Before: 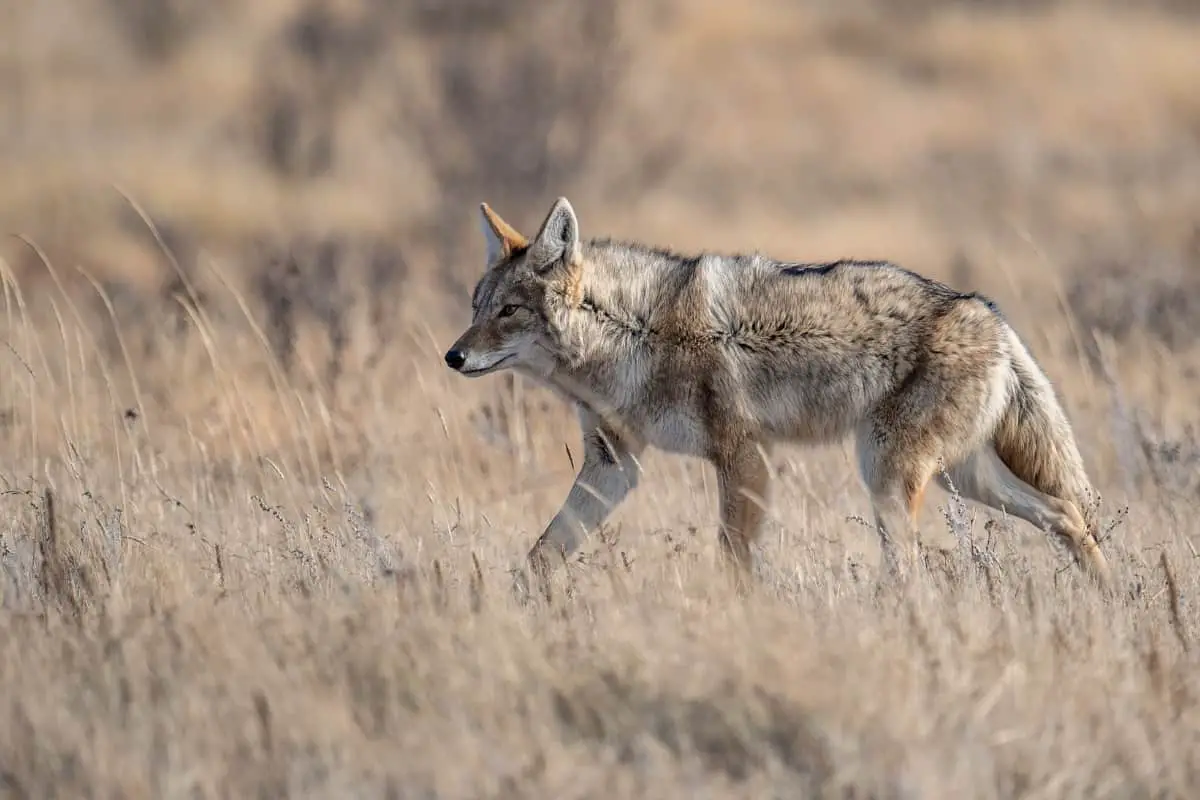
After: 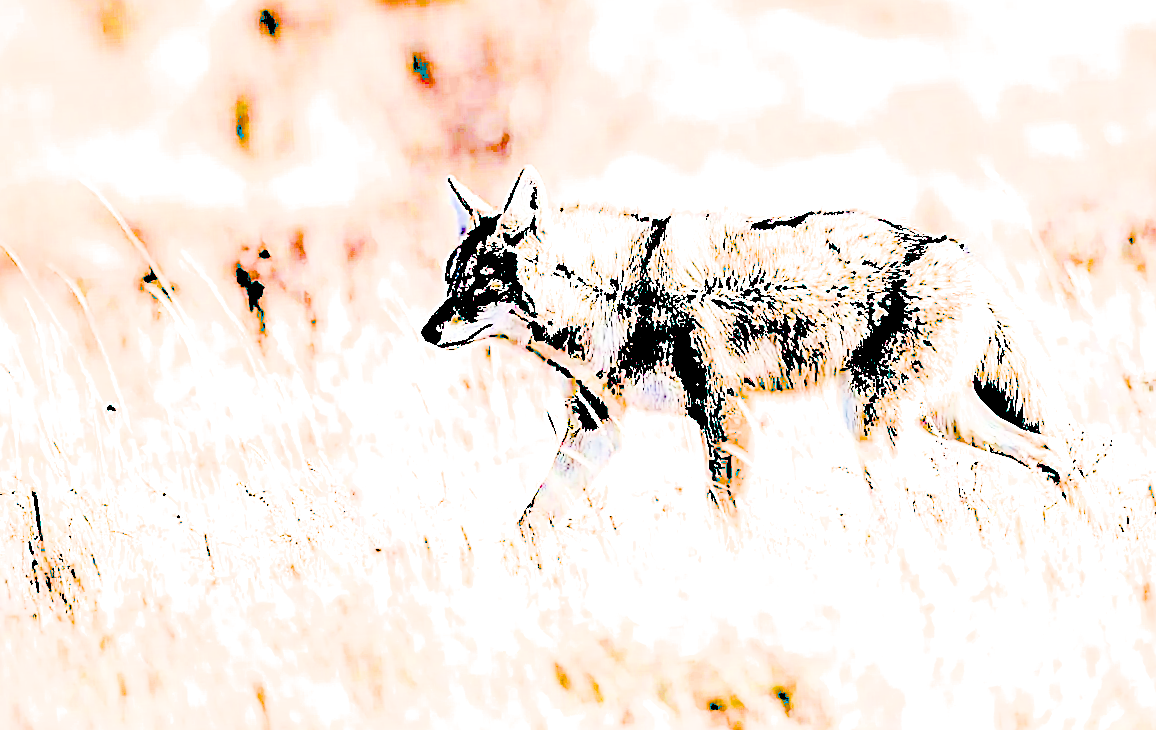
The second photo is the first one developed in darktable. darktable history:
exposure: black level correction 0.1, exposure 3 EV, compensate highlight preservation false
rotate and perspective: rotation -3.52°, crop left 0.036, crop right 0.964, crop top 0.081, crop bottom 0.919
sharpen: on, module defaults
filmic rgb: black relative exposure -6.82 EV, white relative exposure 5.89 EV, hardness 2.71
